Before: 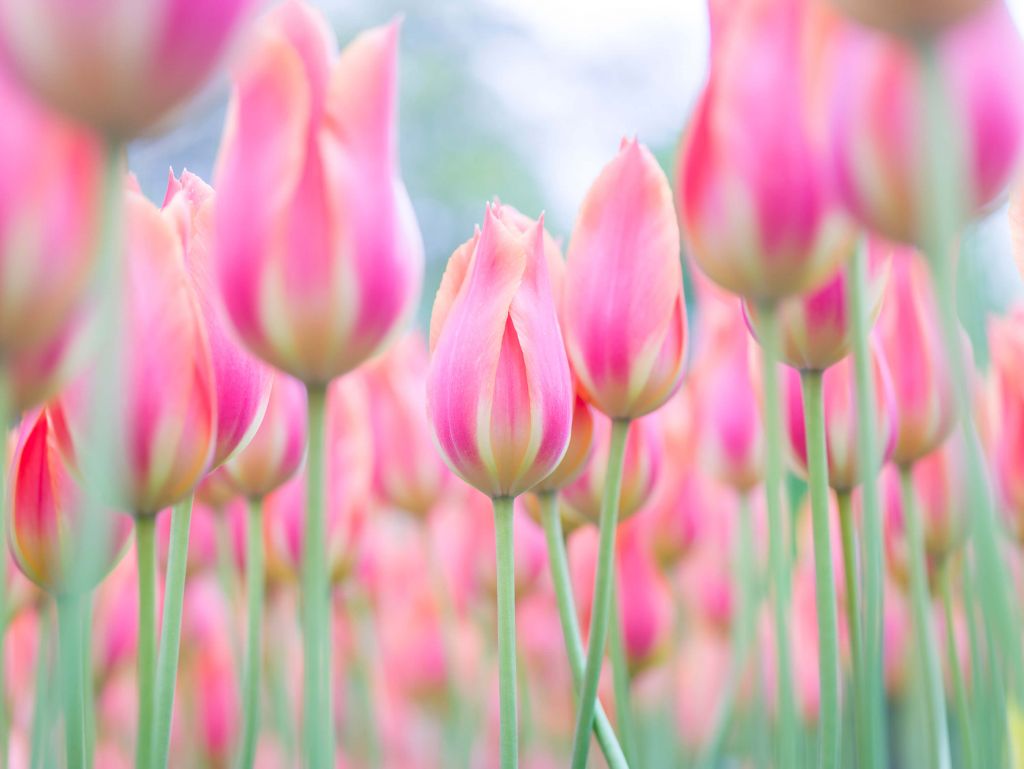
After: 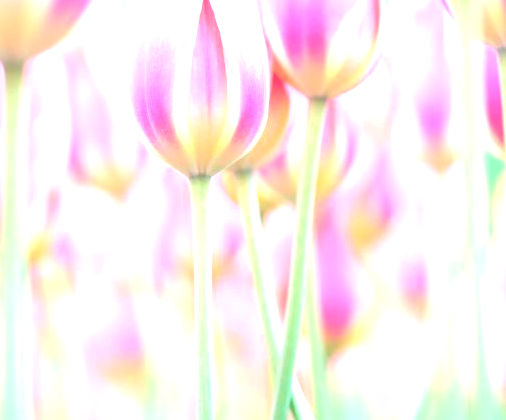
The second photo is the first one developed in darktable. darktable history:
exposure: black level correction -0.023, exposure 1.397 EV, compensate highlight preservation false
crop: left 29.672%, top 41.786%, right 20.851%, bottom 3.487%
